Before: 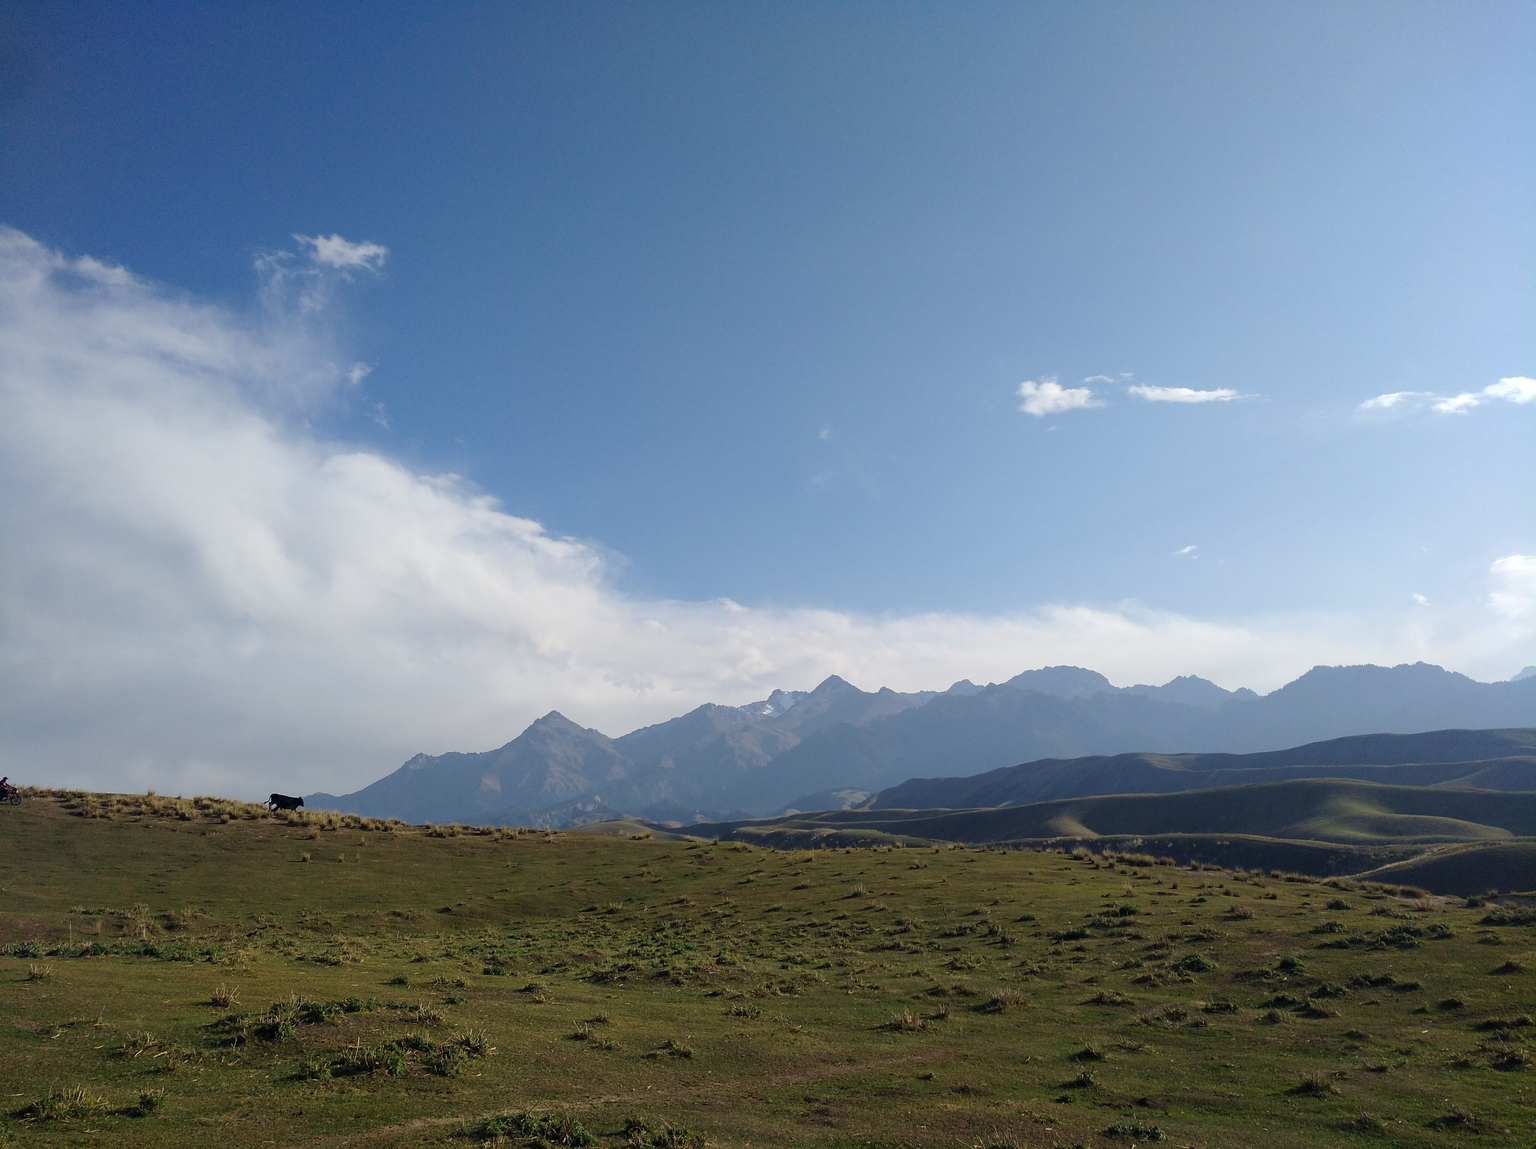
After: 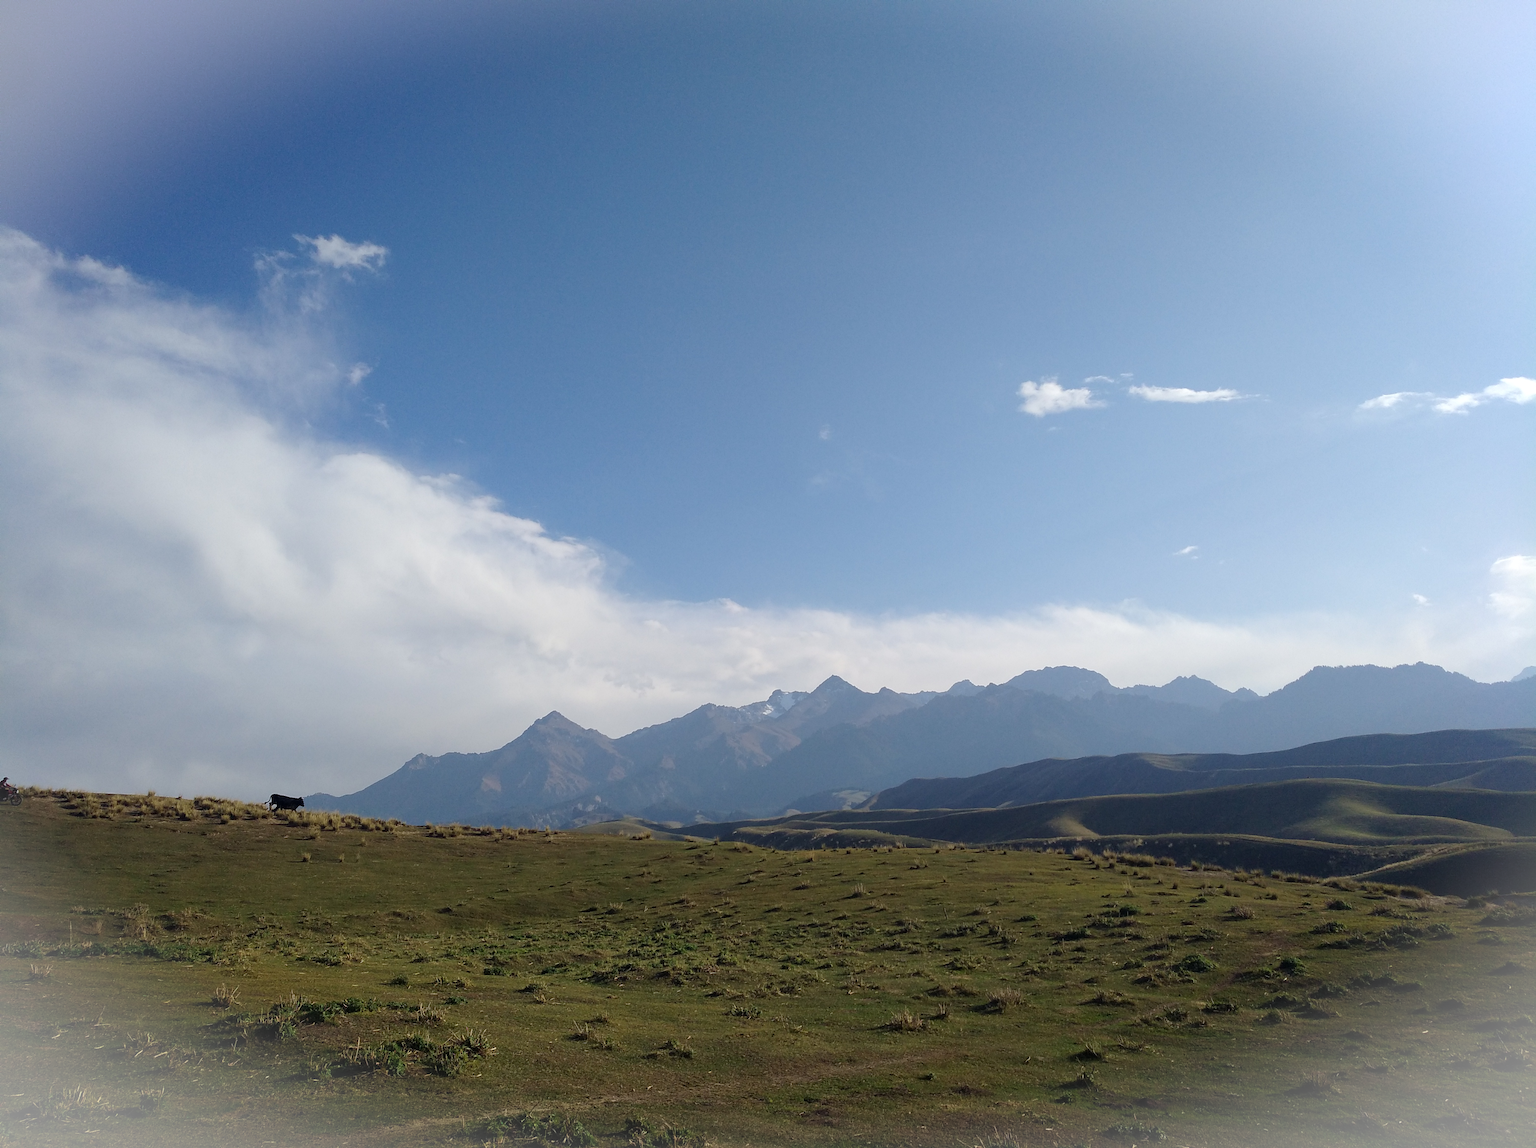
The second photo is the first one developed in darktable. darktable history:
vignetting: fall-off start 99.87%, brightness 0.293, saturation -0.001, width/height ratio 1.32, dithering 16-bit output
